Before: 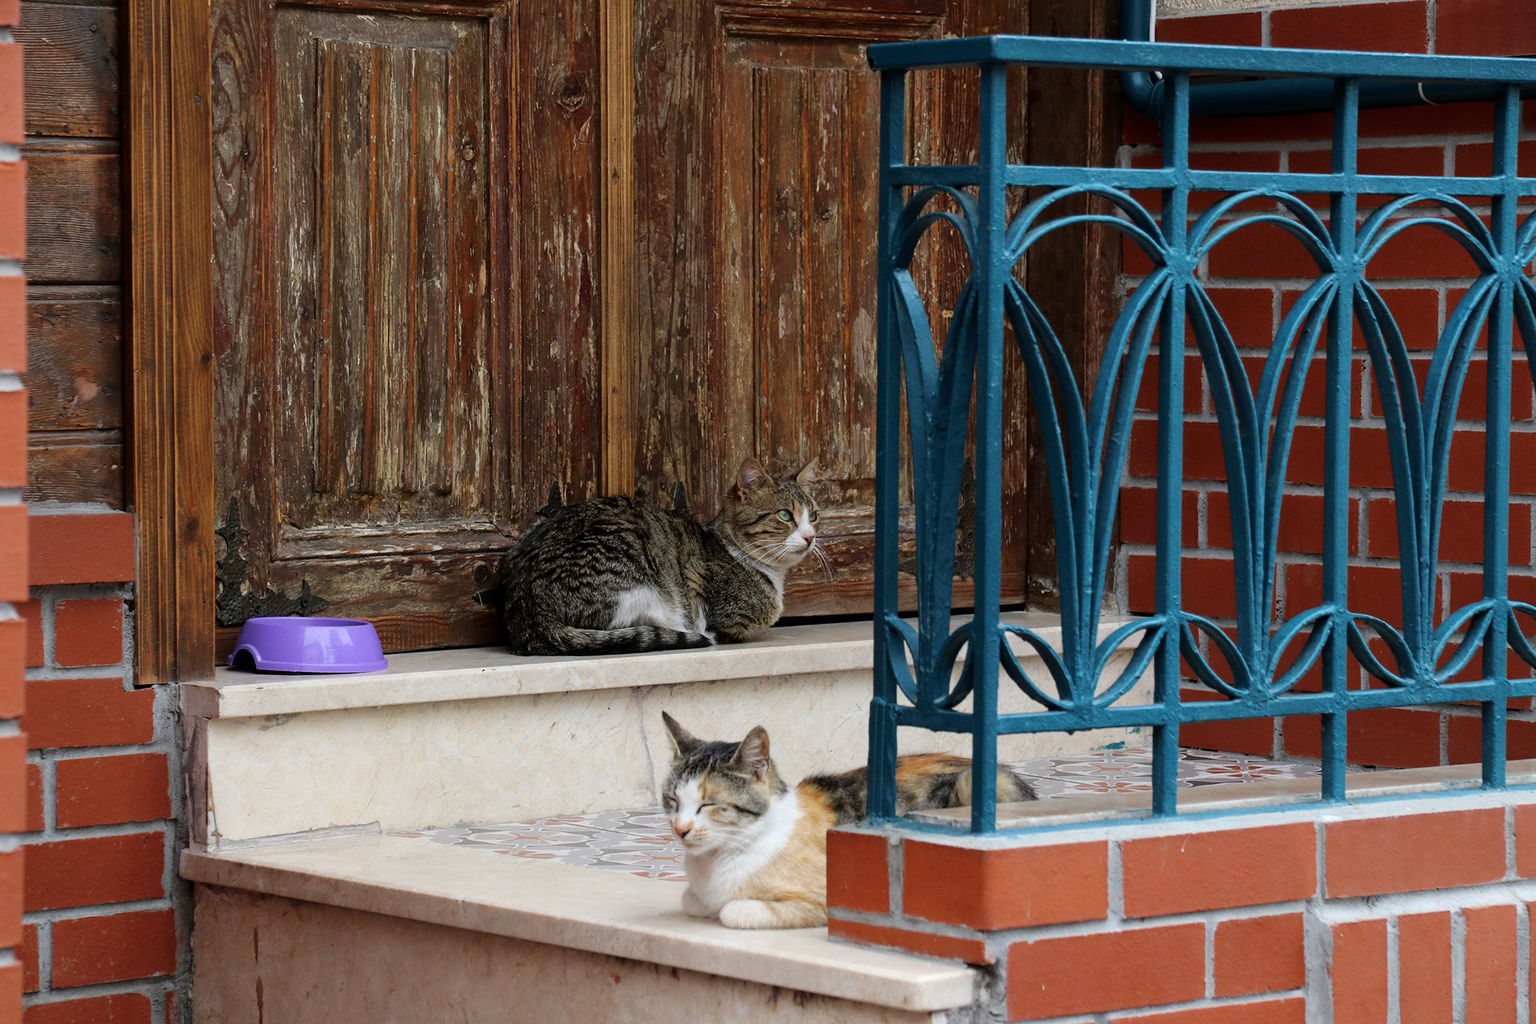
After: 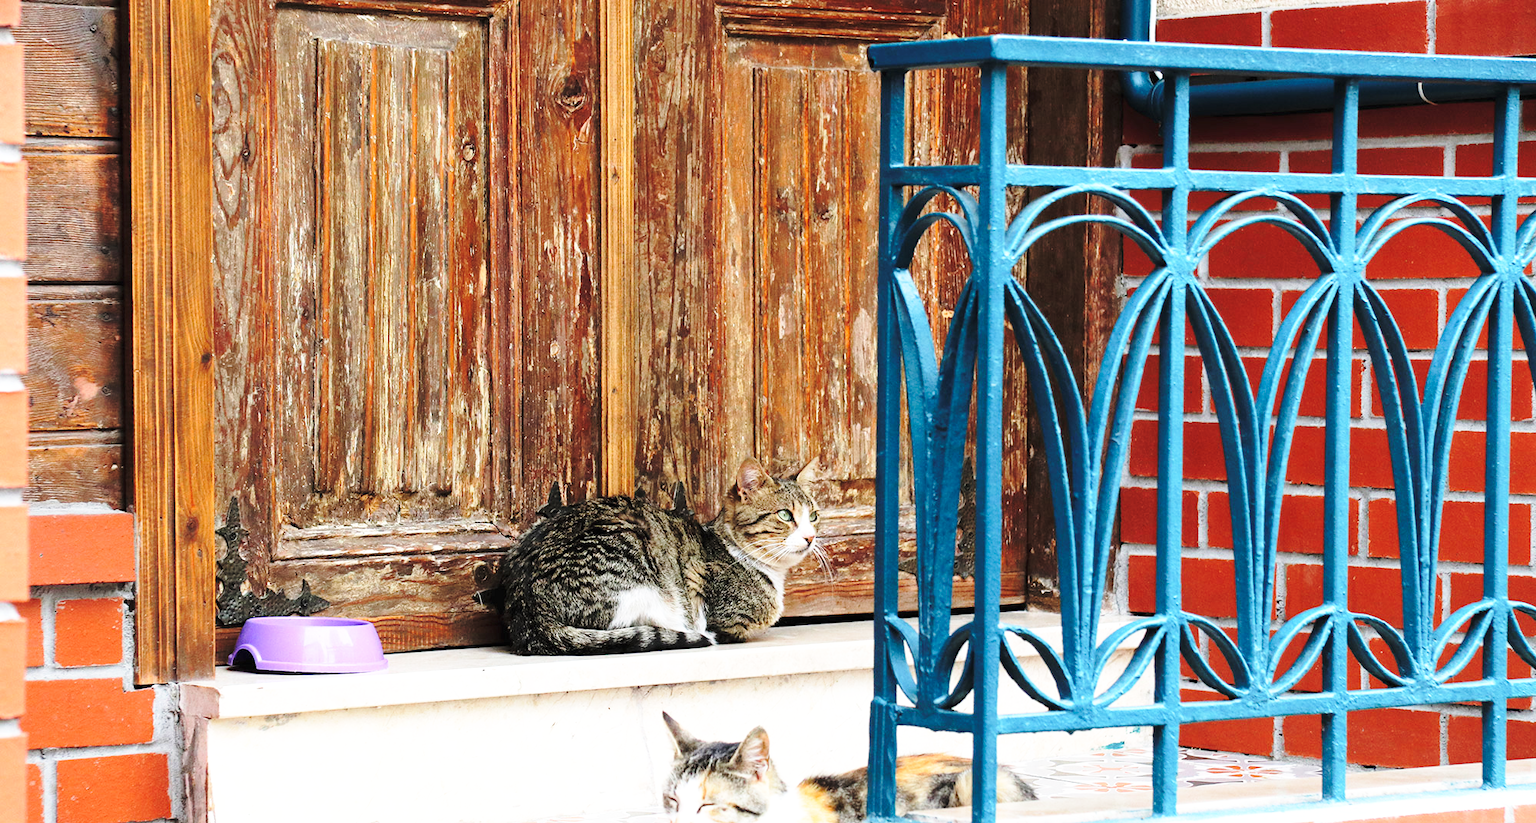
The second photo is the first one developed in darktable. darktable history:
contrast brightness saturation: brightness 0.118
base curve: curves: ch0 [(0, 0) (0.028, 0.03) (0.105, 0.232) (0.387, 0.748) (0.754, 0.968) (1, 1)], preserve colors none
crop: bottom 19.574%
exposure: black level correction 0, exposure 0.695 EV, compensate highlight preservation false
